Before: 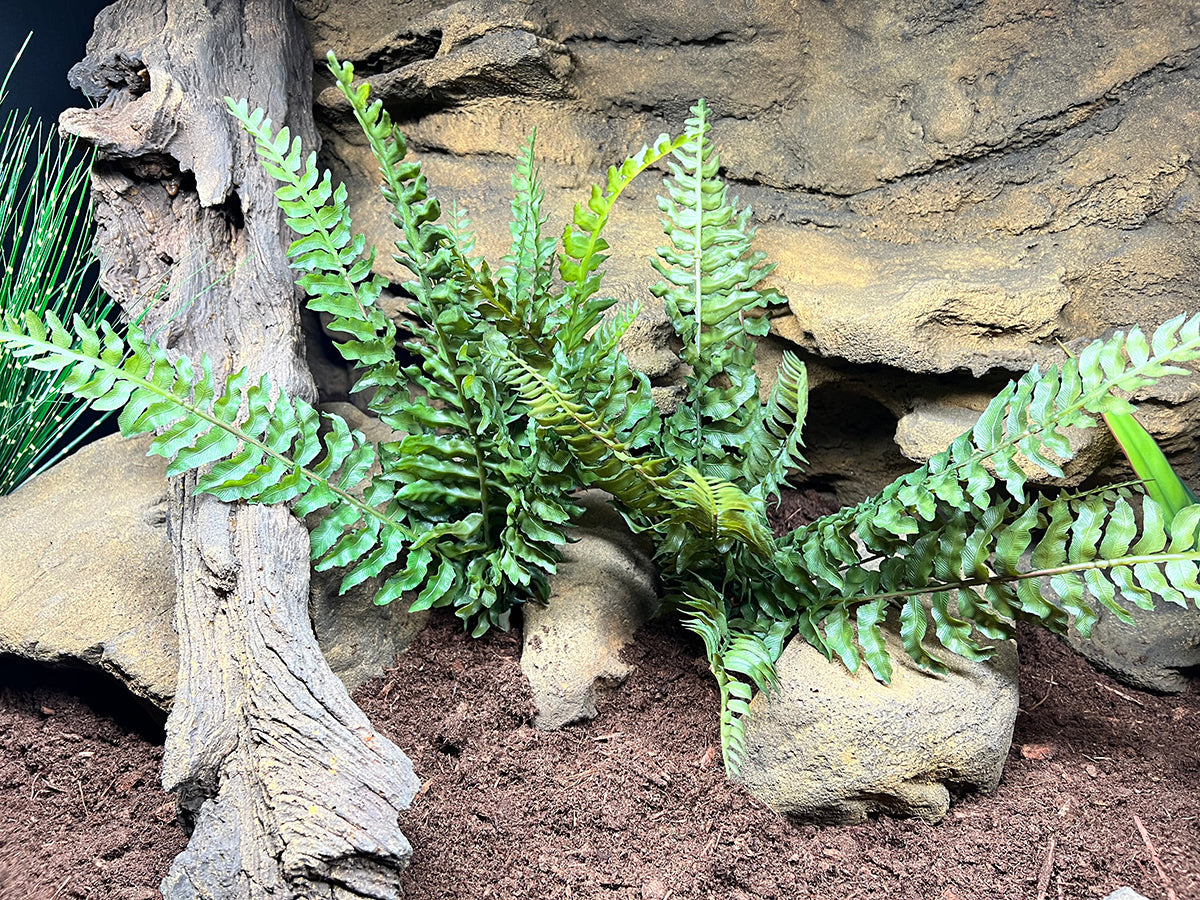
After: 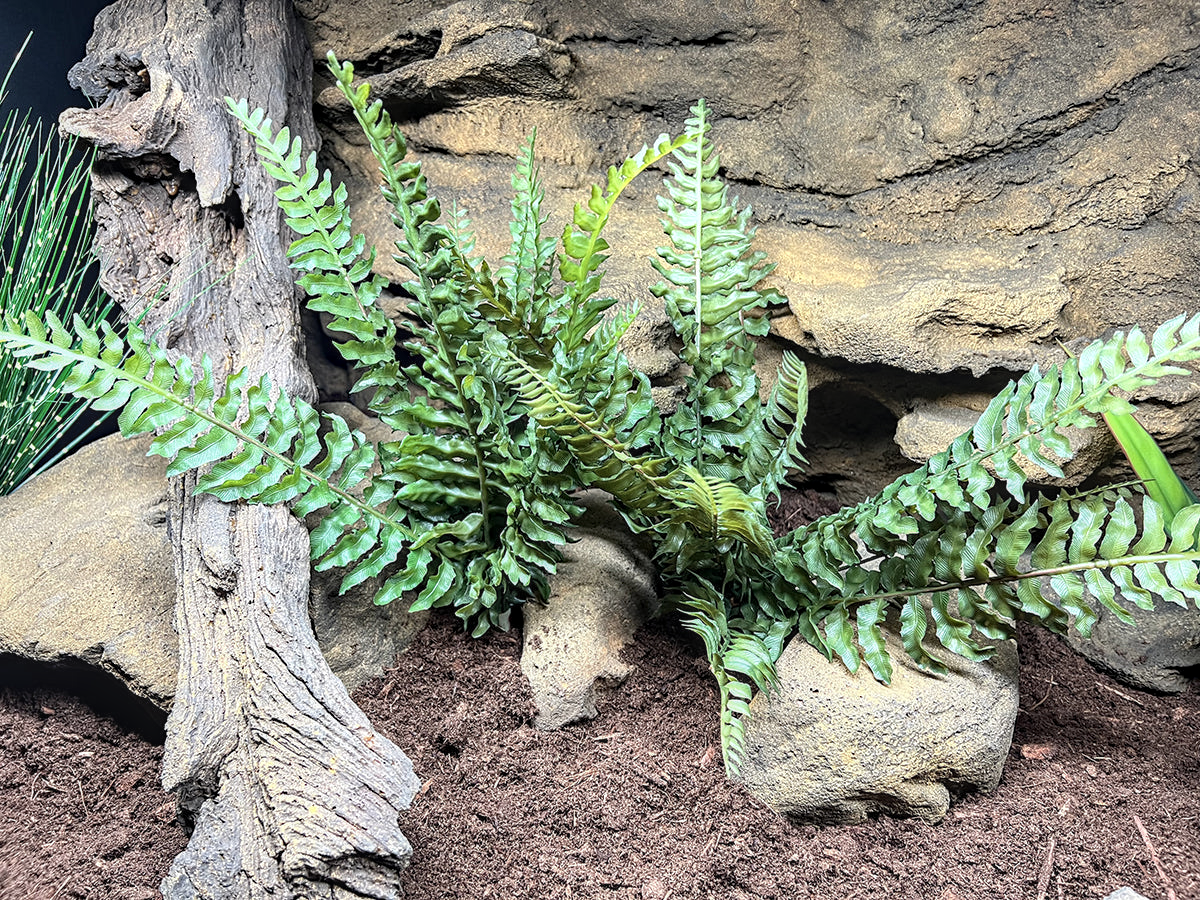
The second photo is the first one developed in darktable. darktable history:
color correction: highlights b* -0.038, saturation 0.804
haze removal: compatibility mode true, adaptive false
local contrast: on, module defaults
